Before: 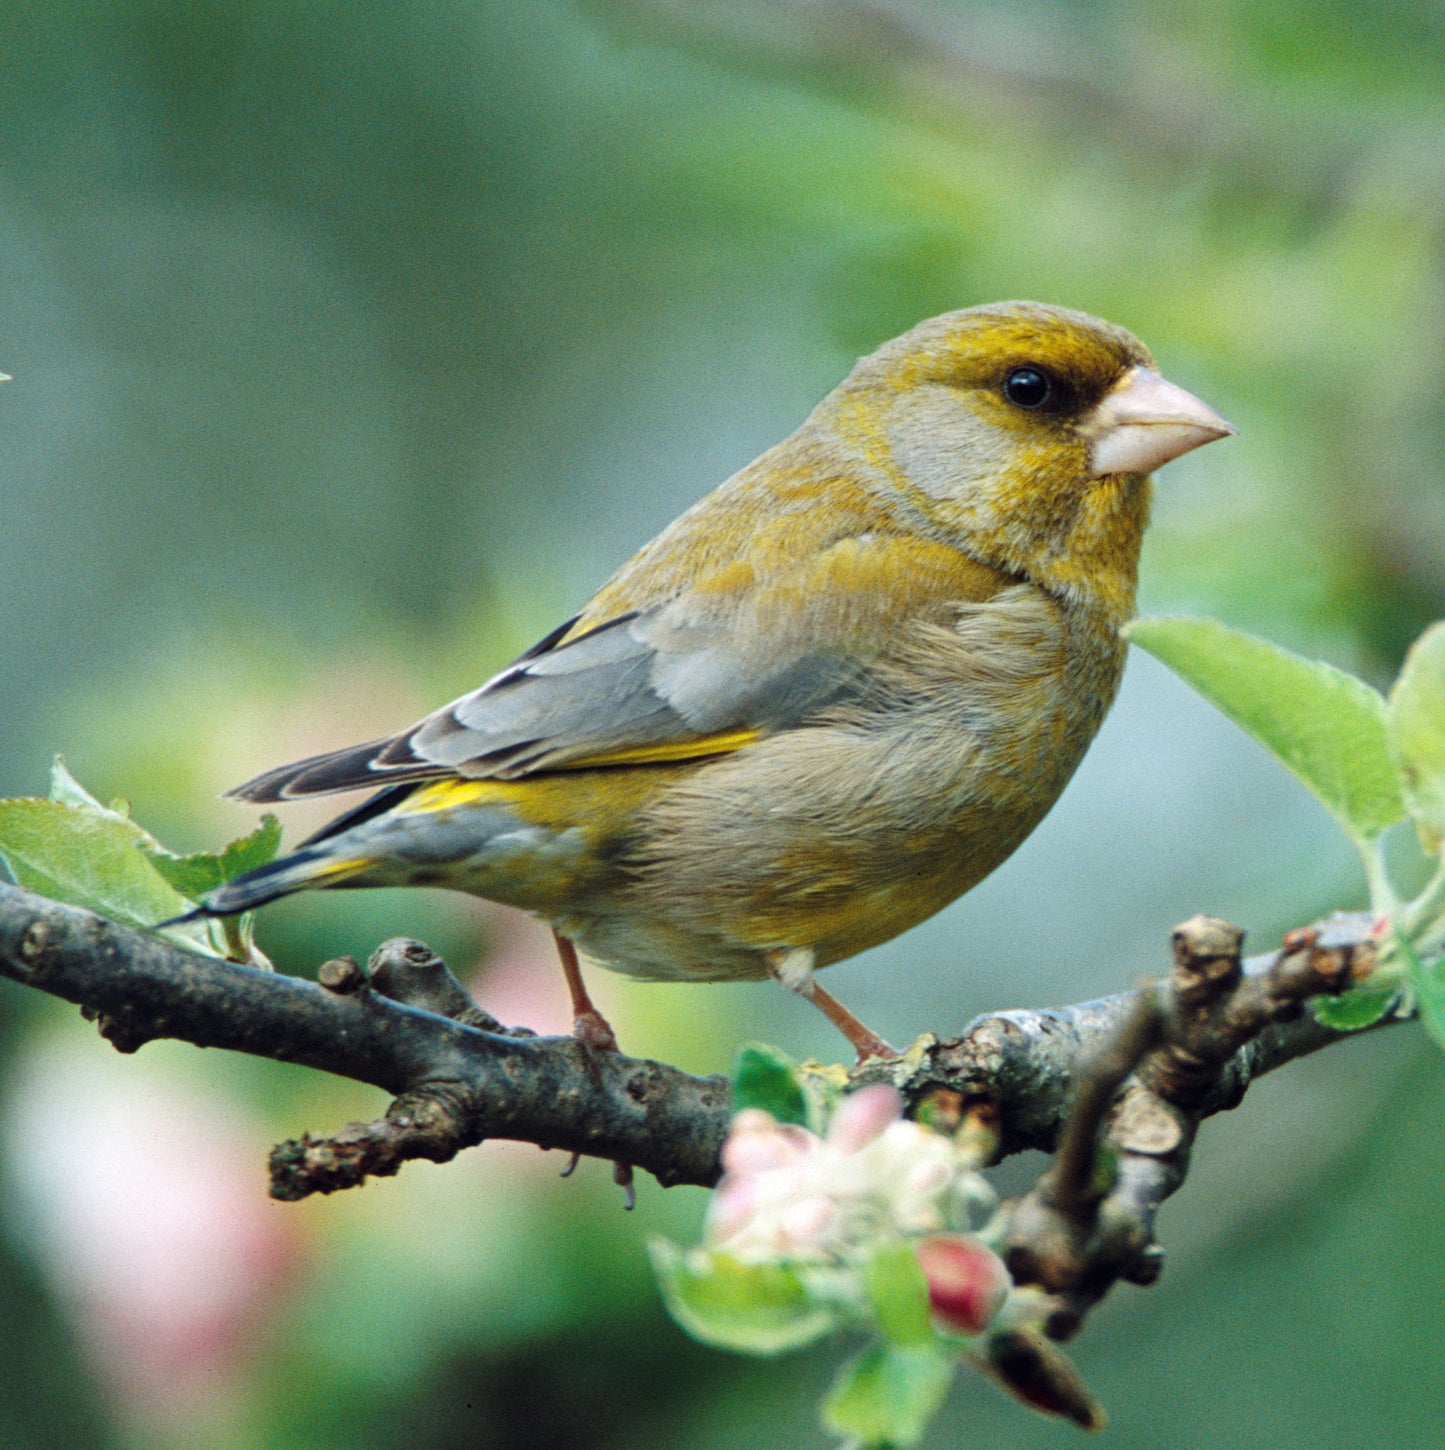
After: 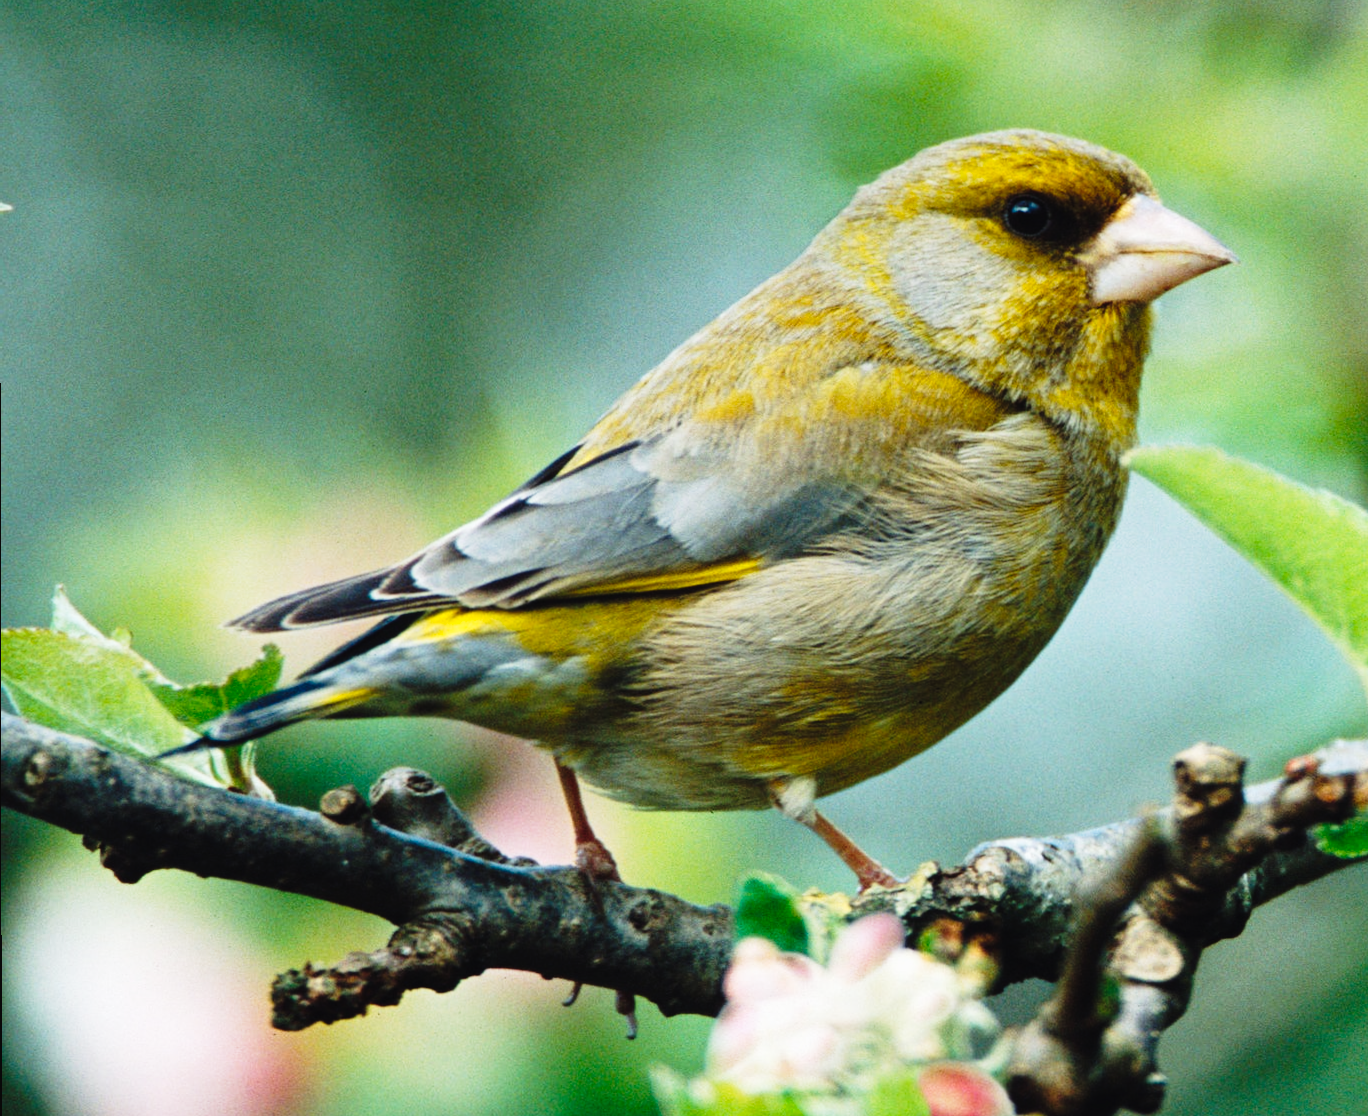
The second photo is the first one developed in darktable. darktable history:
tone curve: curves: ch0 [(0, 0.023) (0.137, 0.069) (0.249, 0.163) (0.487, 0.491) (0.778, 0.858) (0.896, 0.94) (1, 0.988)]; ch1 [(0, 0) (0.396, 0.369) (0.483, 0.459) (0.498, 0.5) (0.515, 0.517) (0.562, 0.6) (0.611, 0.667) (0.692, 0.744) (0.798, 0.863) (1, 1)]; ch2 [(0, 0) (0.426, 0.398) (0.483, 0.481) (0.503, 0.503) (0.526, 0.527) (0.549, 0.59) (0.62, 0.666) (0.705, 0.755) (0.985, 0.966)], preserve colors none
crop and rotate: angle 0.104°, top 11.884%, right 5.472%, bottom 11.228%
tone equalizer: edges refinement/feathering 500, mask exposure compensation -1.57 EV, preserve details no
